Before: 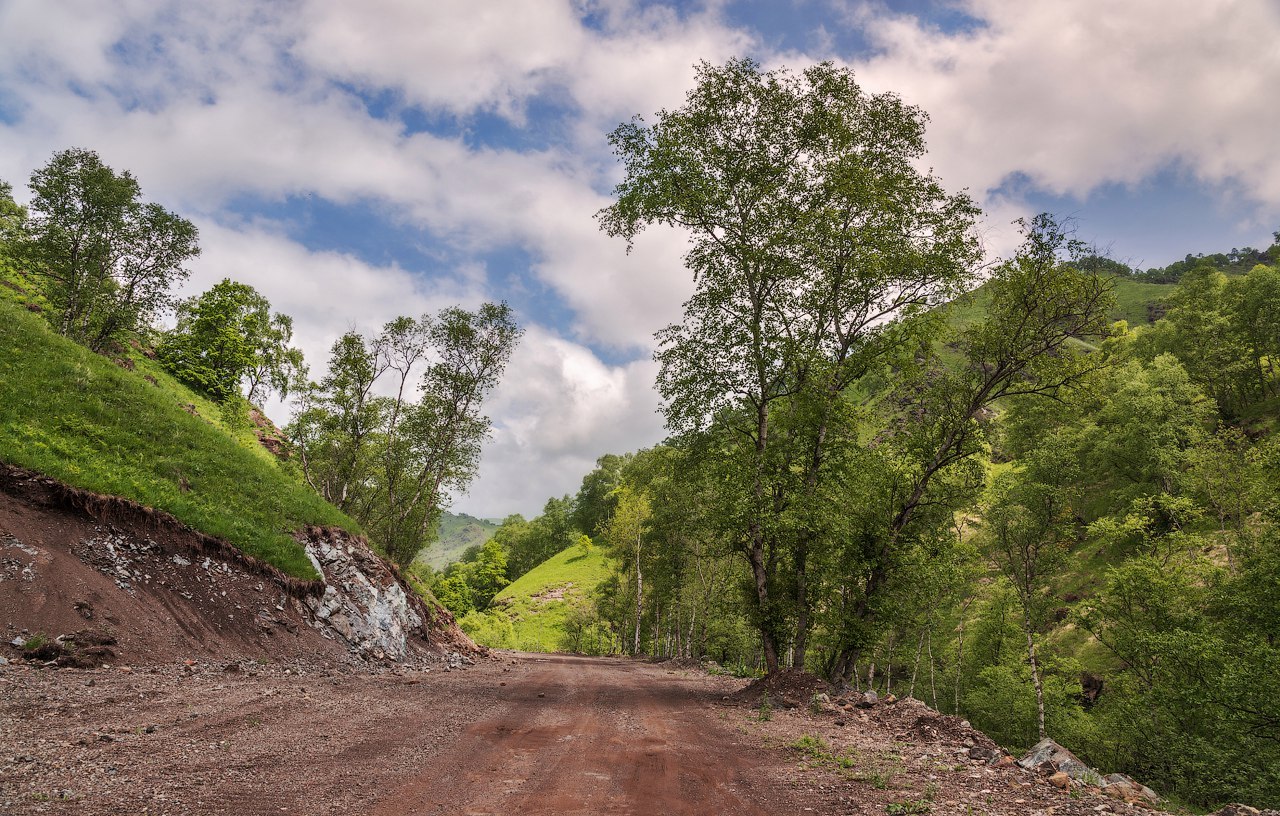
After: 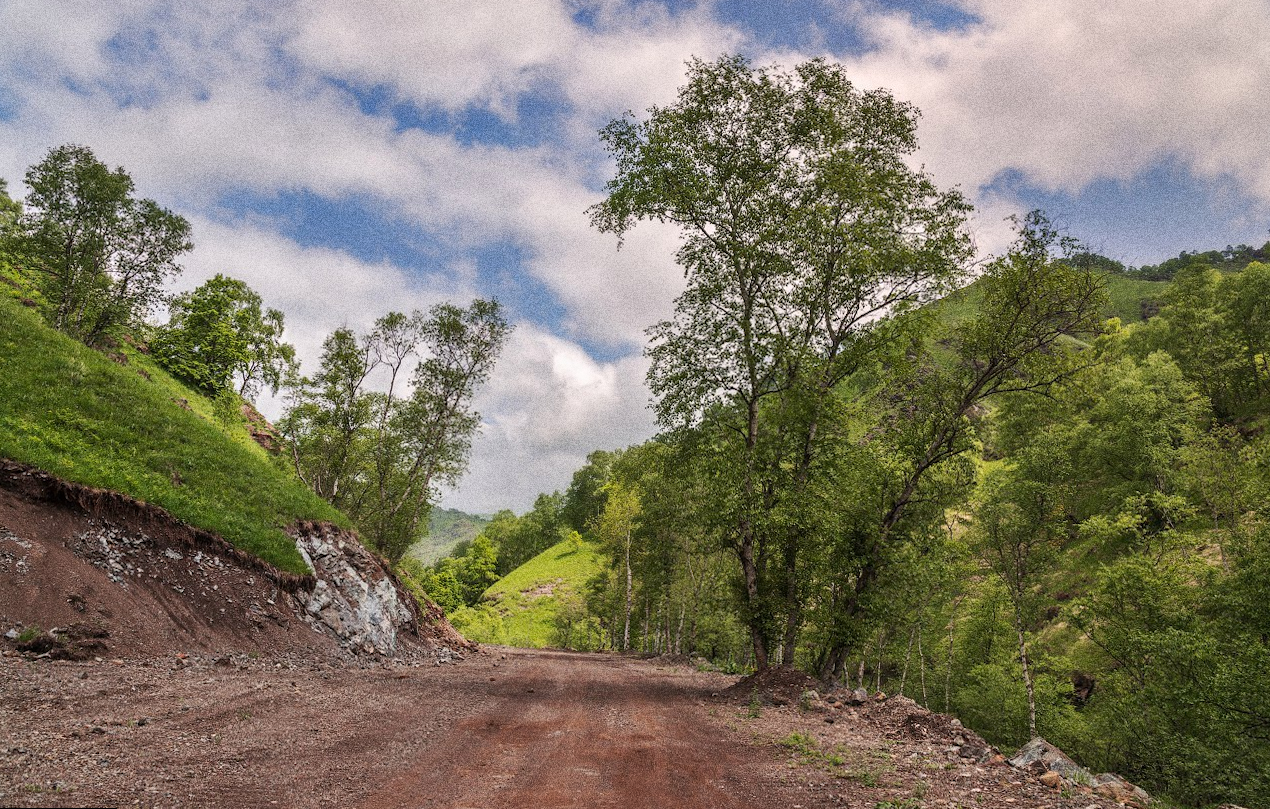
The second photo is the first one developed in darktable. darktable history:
rotate and perspective: rotation 0.192°, lens shift (horizontal) -0.015, crop left 0.005, crop right 0.996, crop top 0.006, crop bottom 0.99
grain: strength 49.07%
